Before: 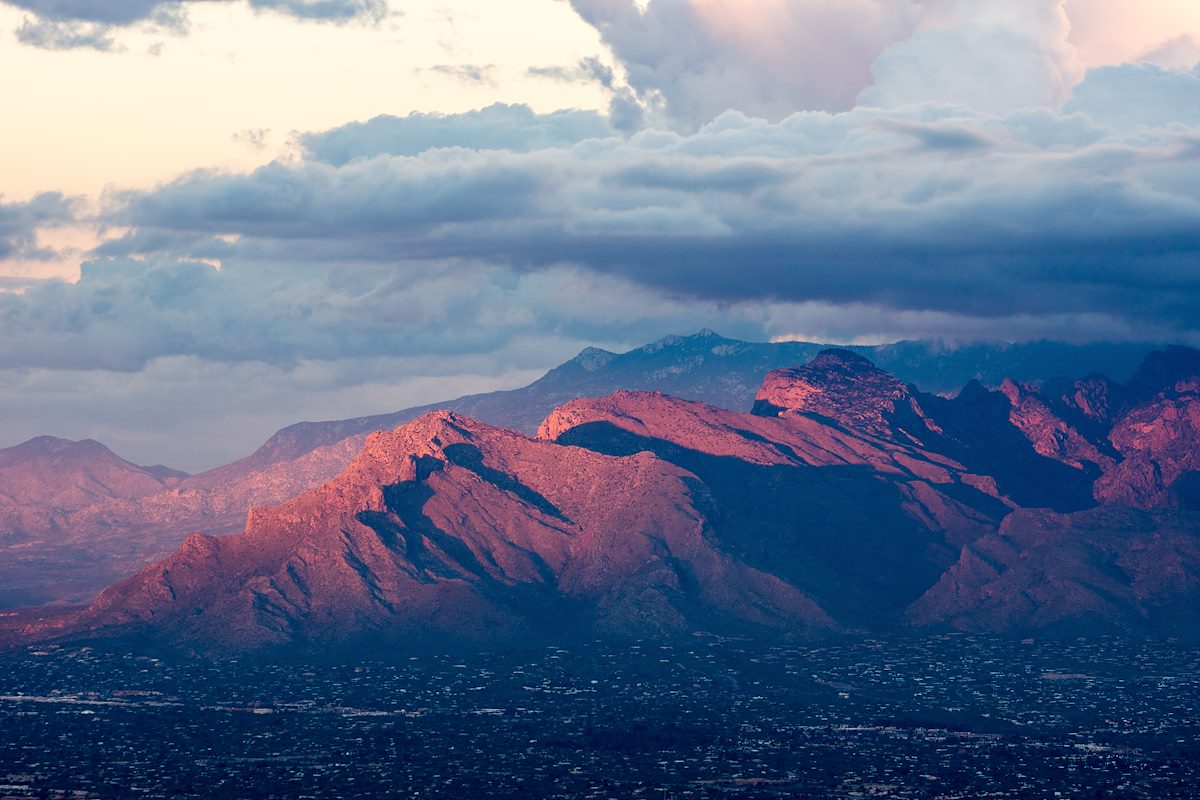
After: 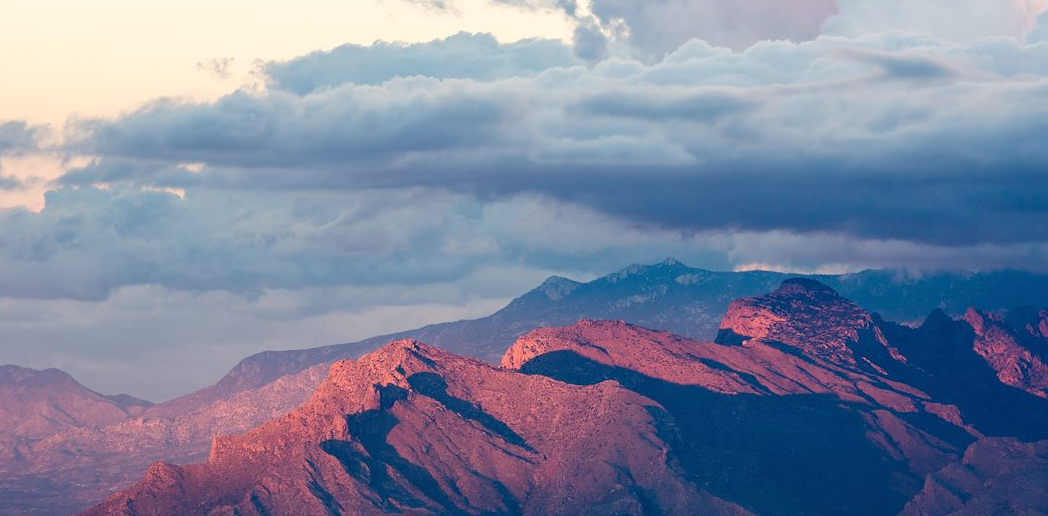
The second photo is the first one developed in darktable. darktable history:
fill light: on, module defaults
crop: left 3.015%, top 8.969%, right 9.647%, bottom 26.457%
